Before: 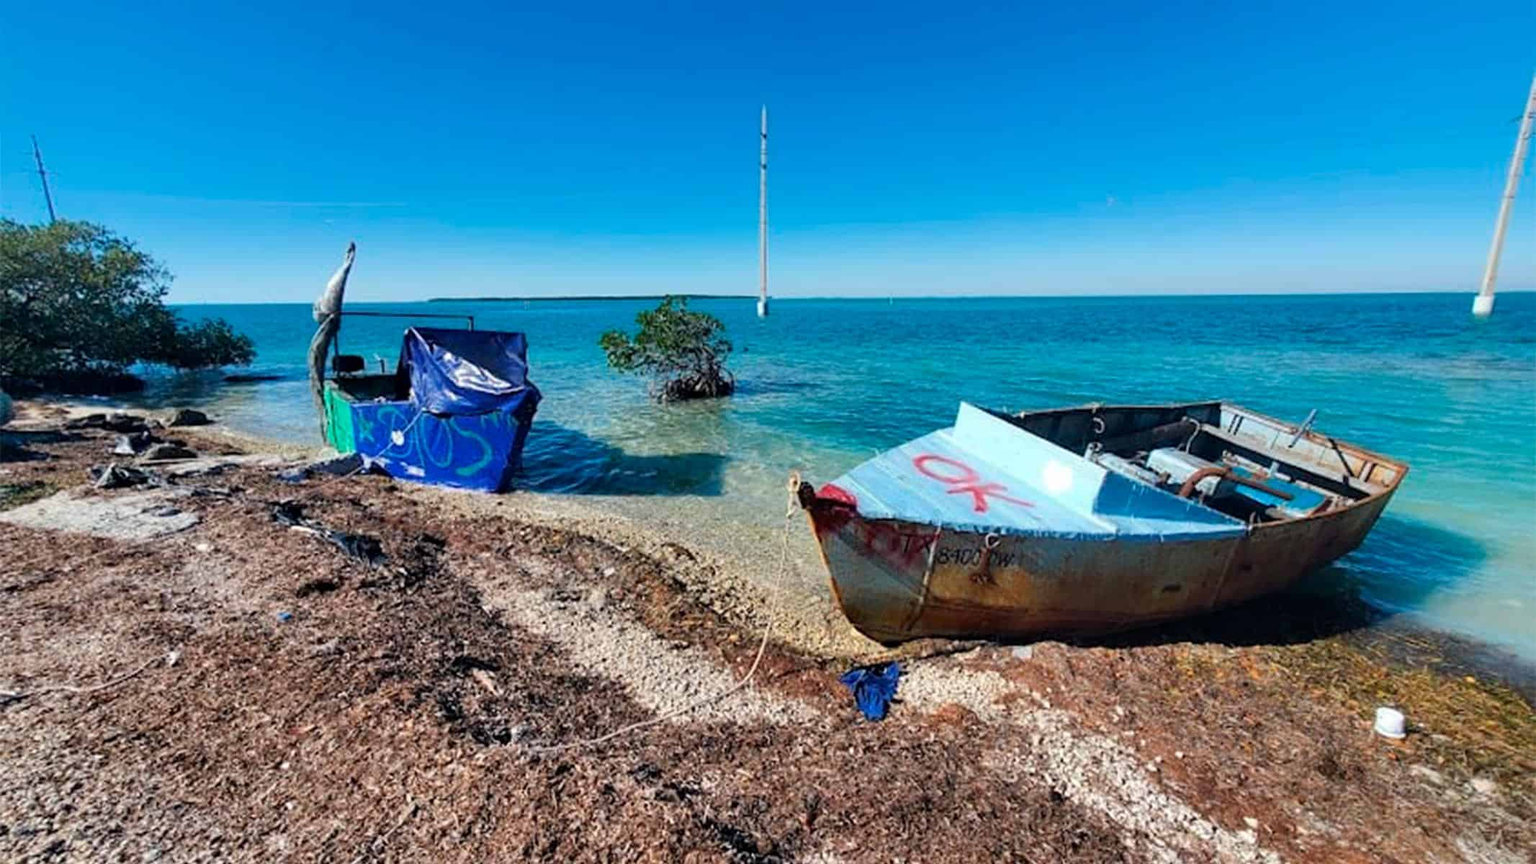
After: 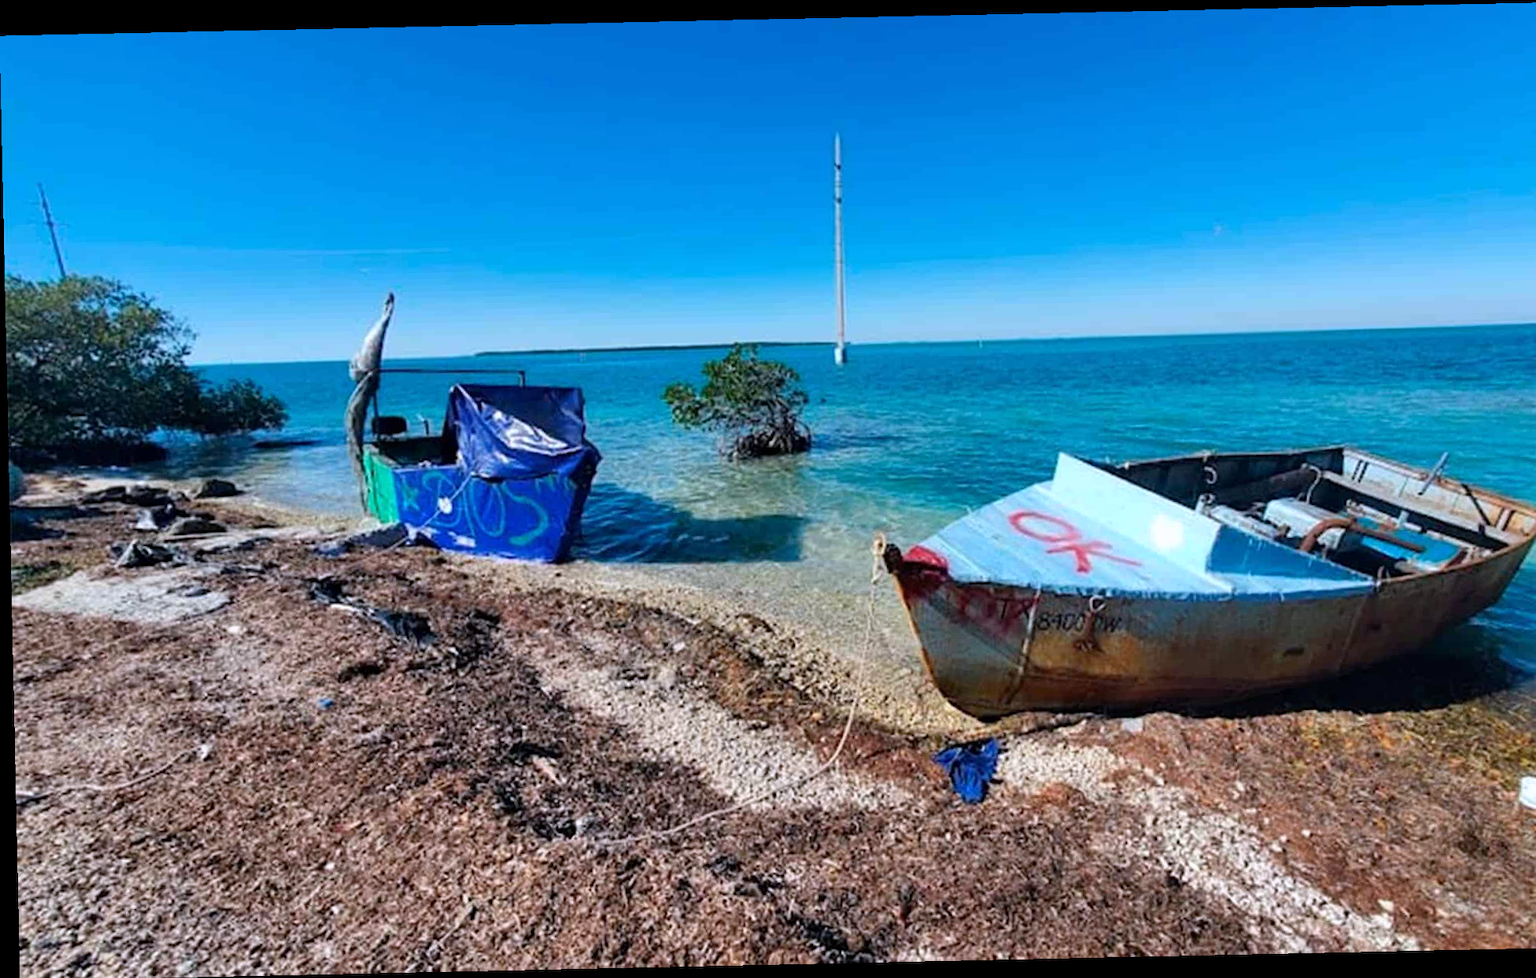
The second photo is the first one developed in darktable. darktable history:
crop: right 9.509%, bottom 0.031%
rotate and perspective: rotation -1.24°, automatic cropping off
white balance: red 0.984, blue 1.059
